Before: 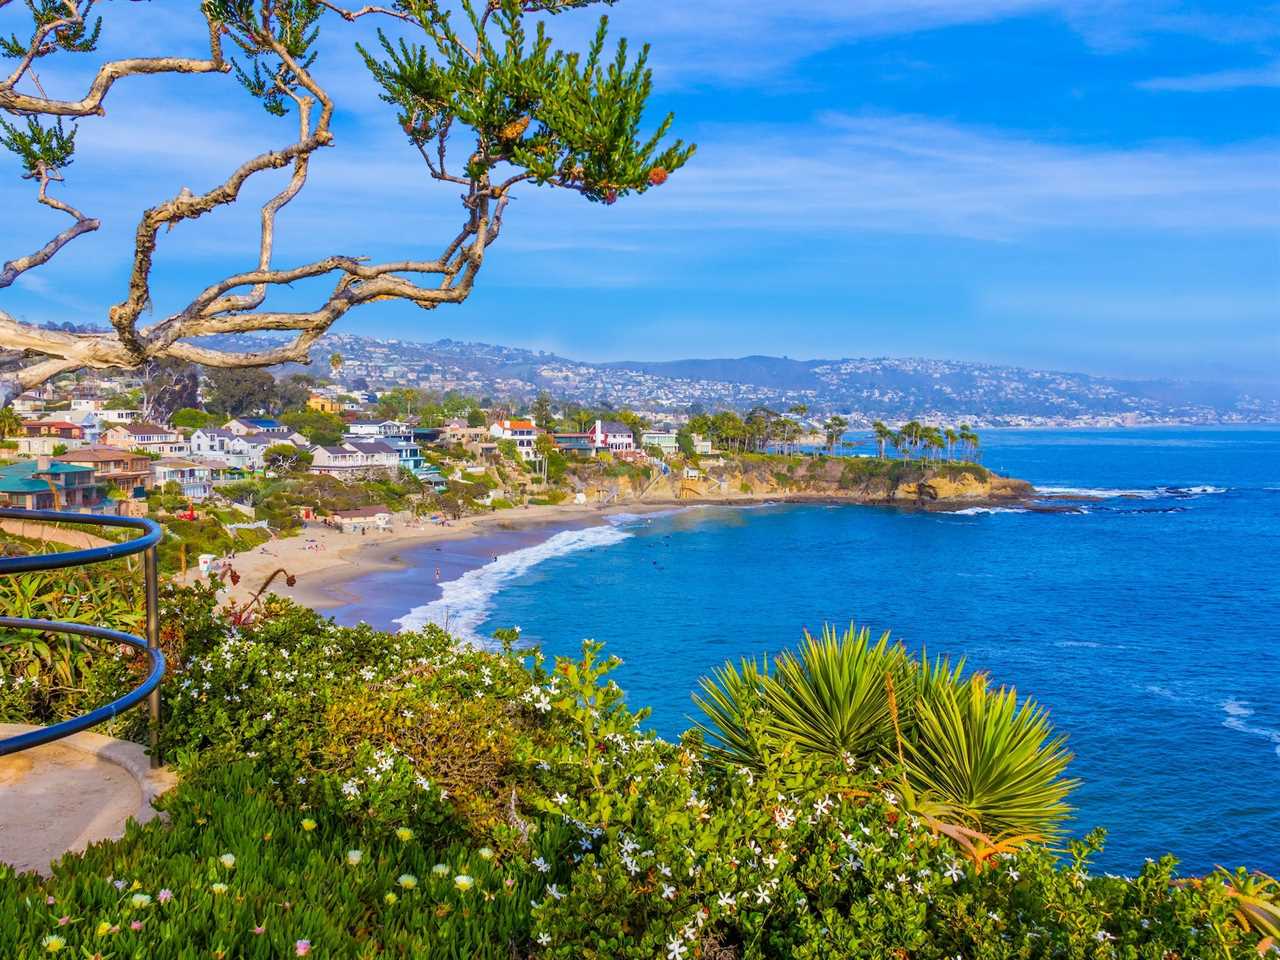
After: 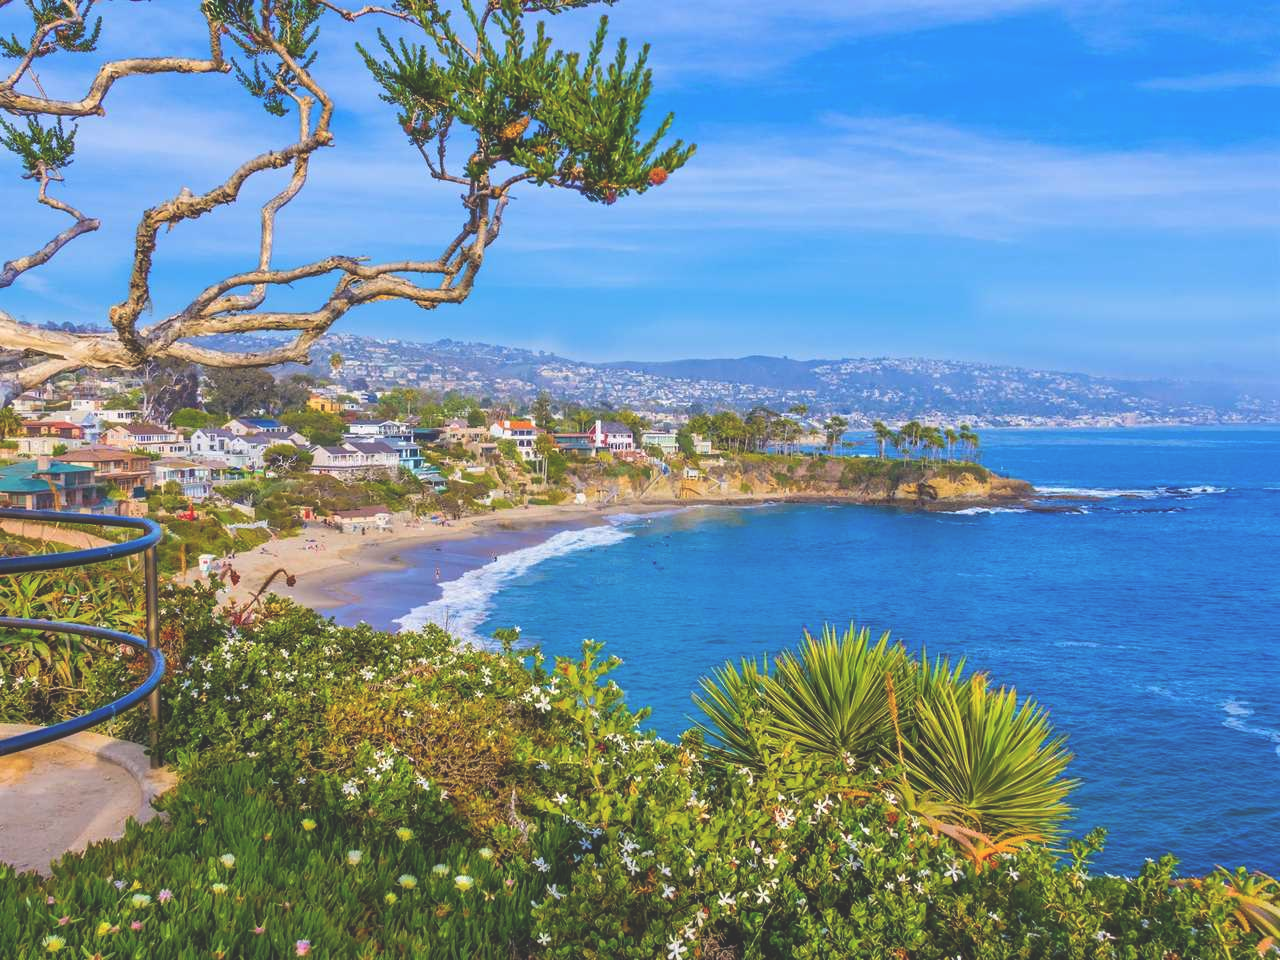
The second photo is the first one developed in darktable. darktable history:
exposure: black level correction -0.028, compensate highlight preservation false
color calibration: gray › normalize channels true, illuminant custom, x 0.345, y 0.359, temperature 5070.99 K, gamut compression 0.026
